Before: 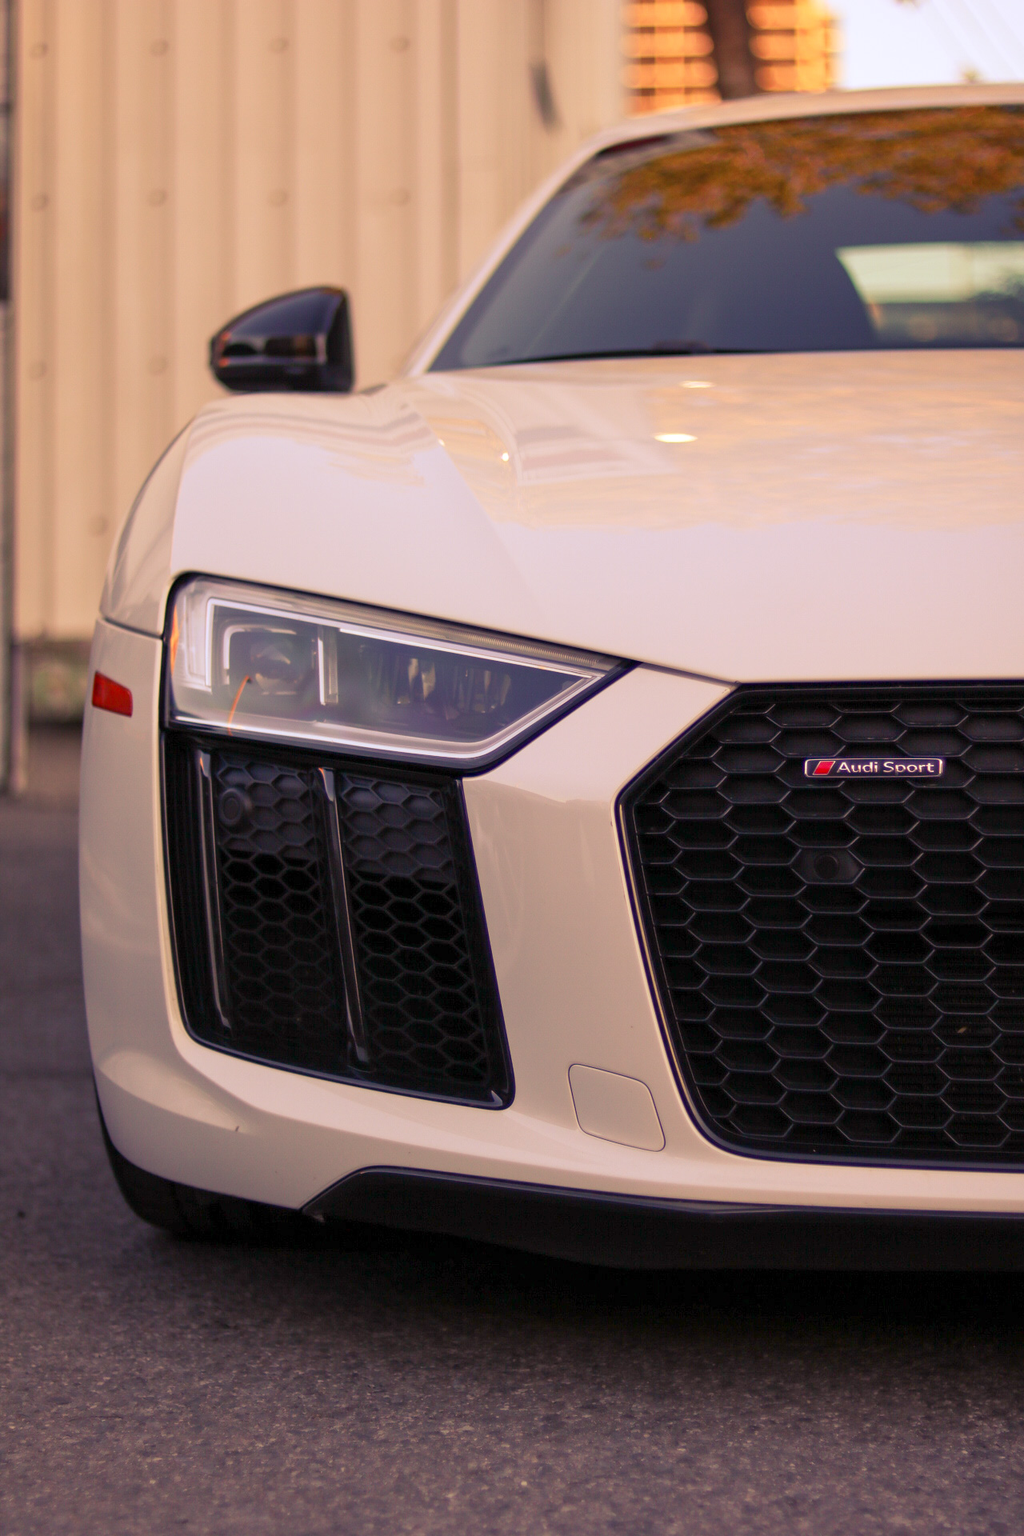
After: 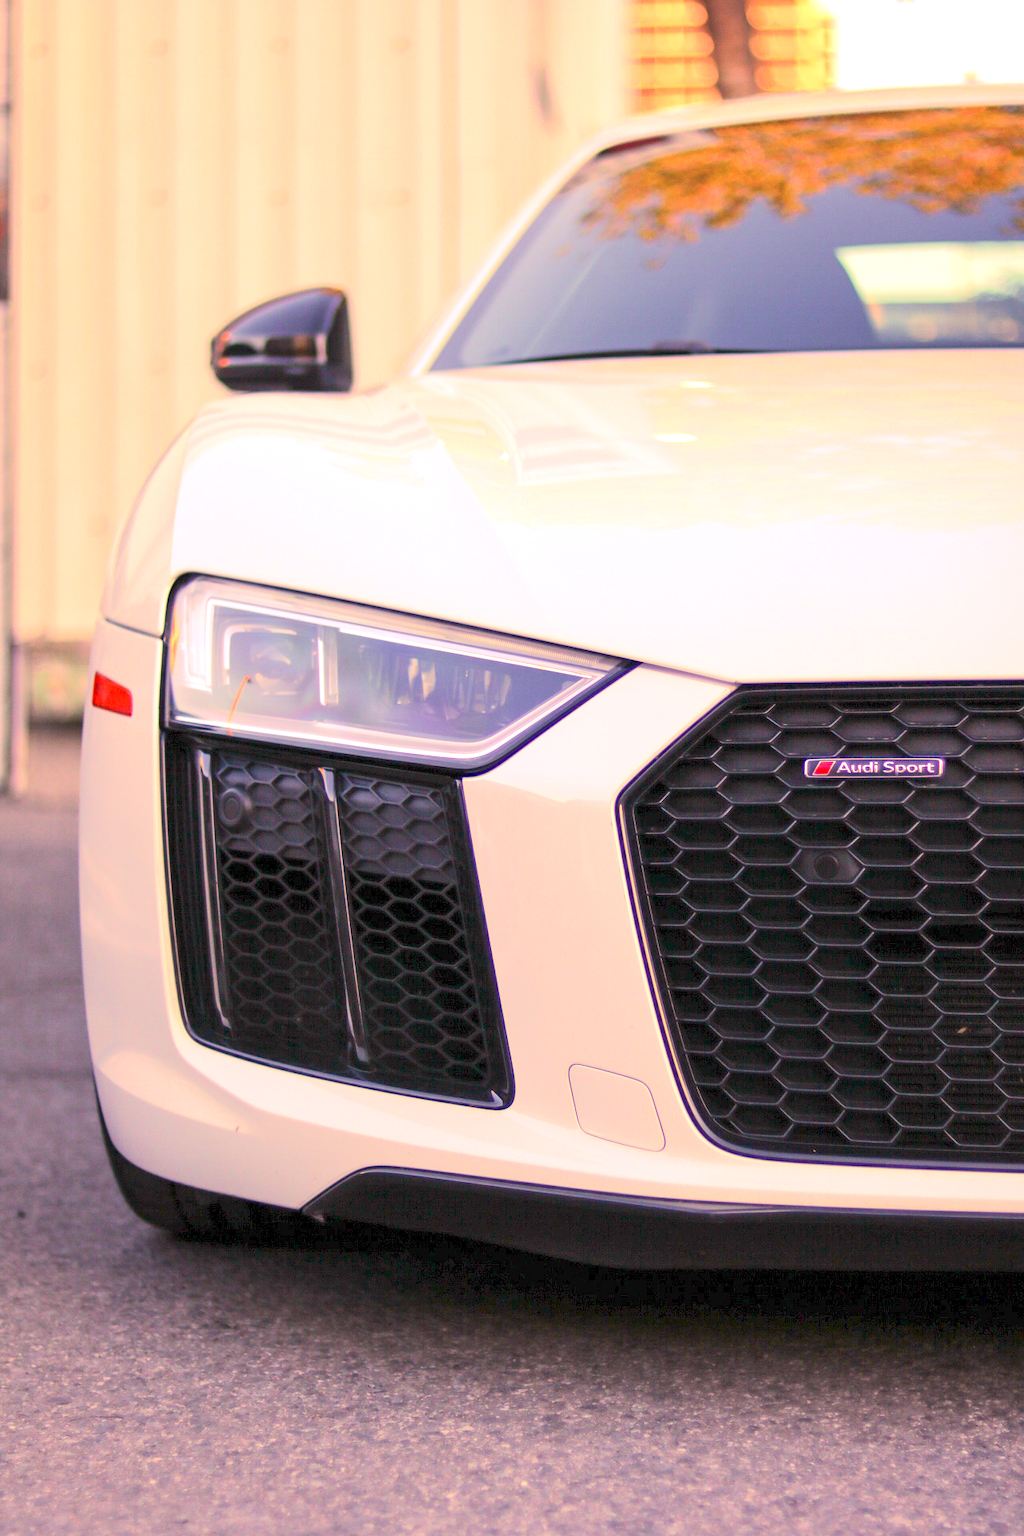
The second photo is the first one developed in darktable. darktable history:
tone equalizer: -8 EV 1.98 EV, -7 EV 1.97 EV, -6 EV 1.99 EV, -5 EV 1.96 EV, -4 EV 1.98 EV, -3 EV 1.47 EV, -2 EV 0.984 EV, -1 EV 0.483 EV, edges refinement/feathering 500, mask exposure compensation -1.57 EV, preserve details no
